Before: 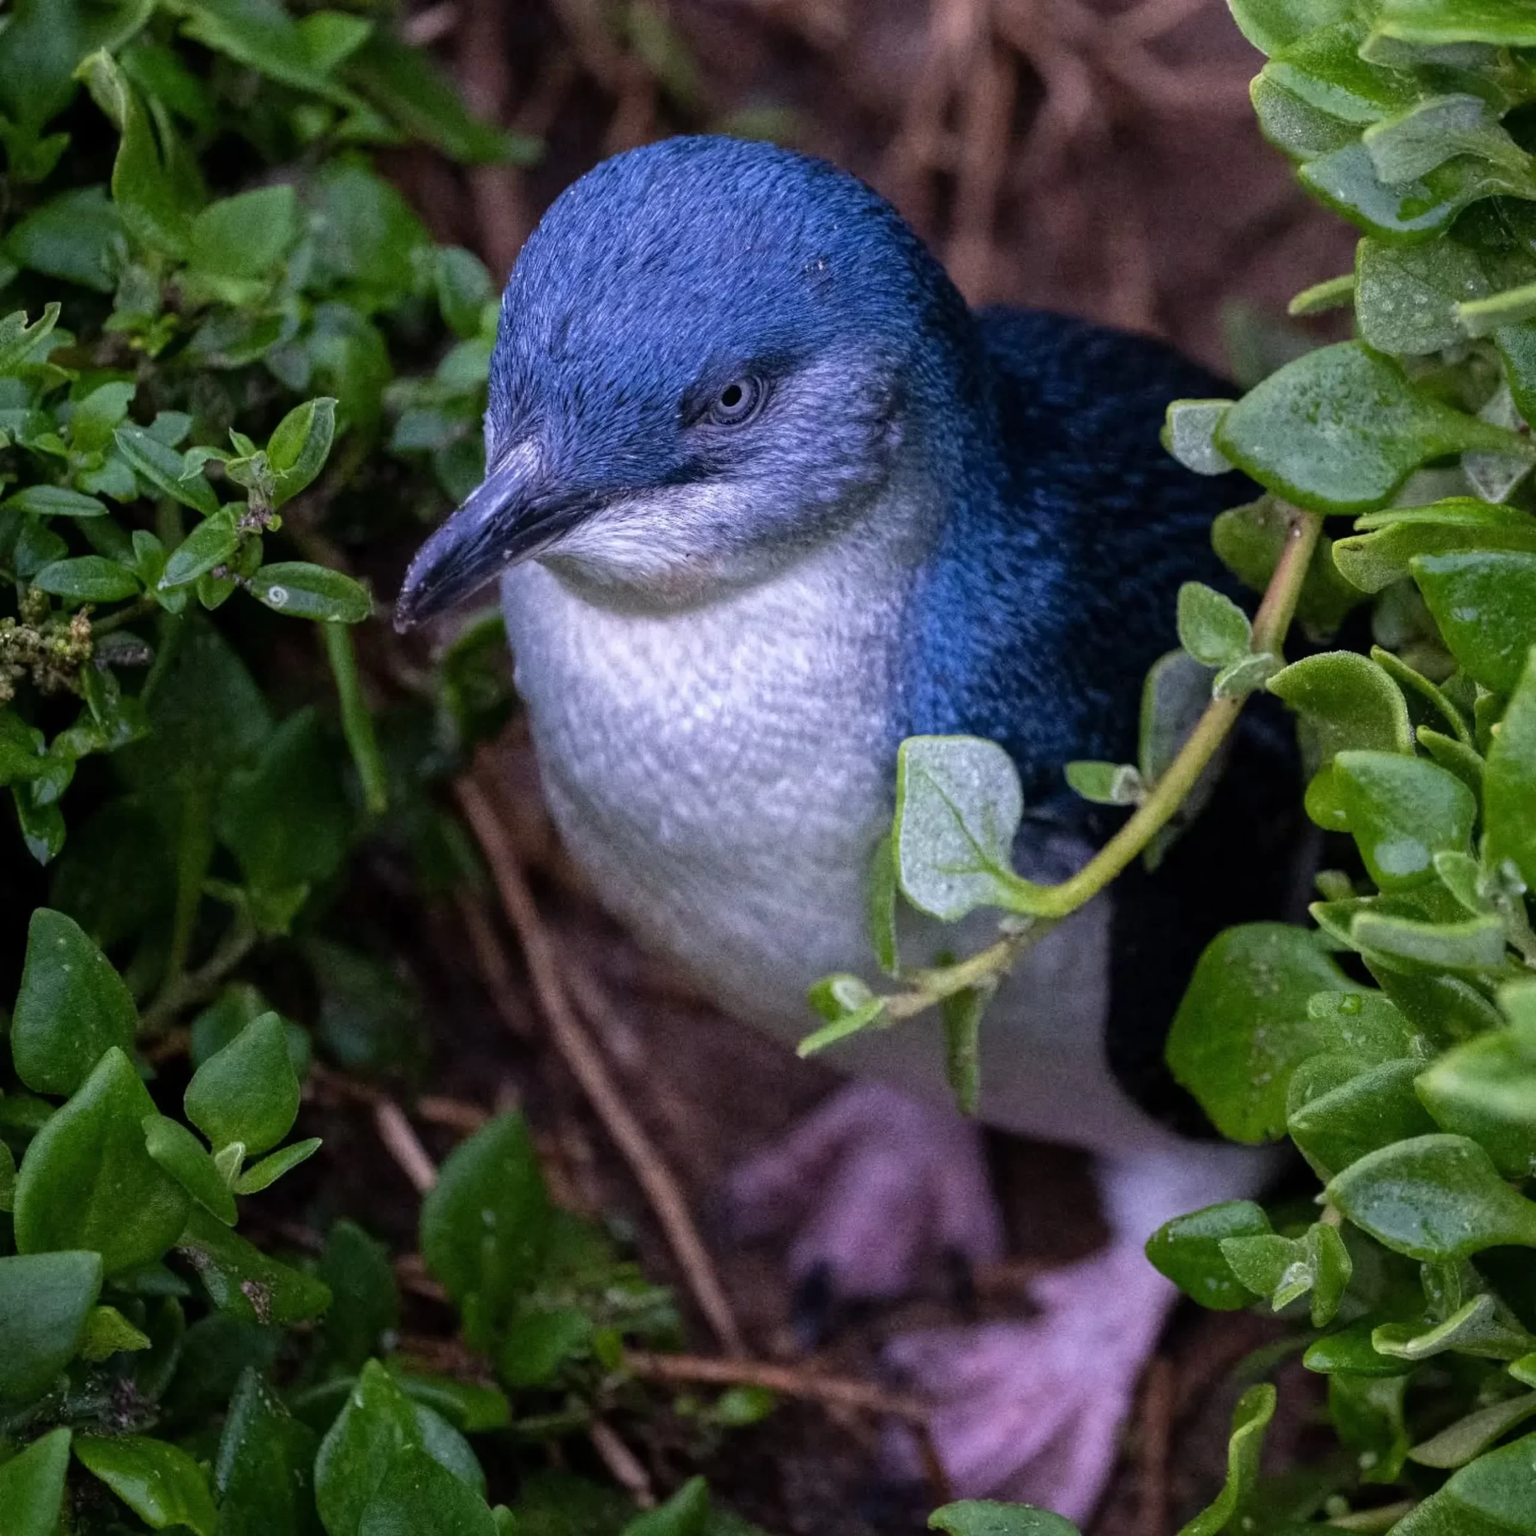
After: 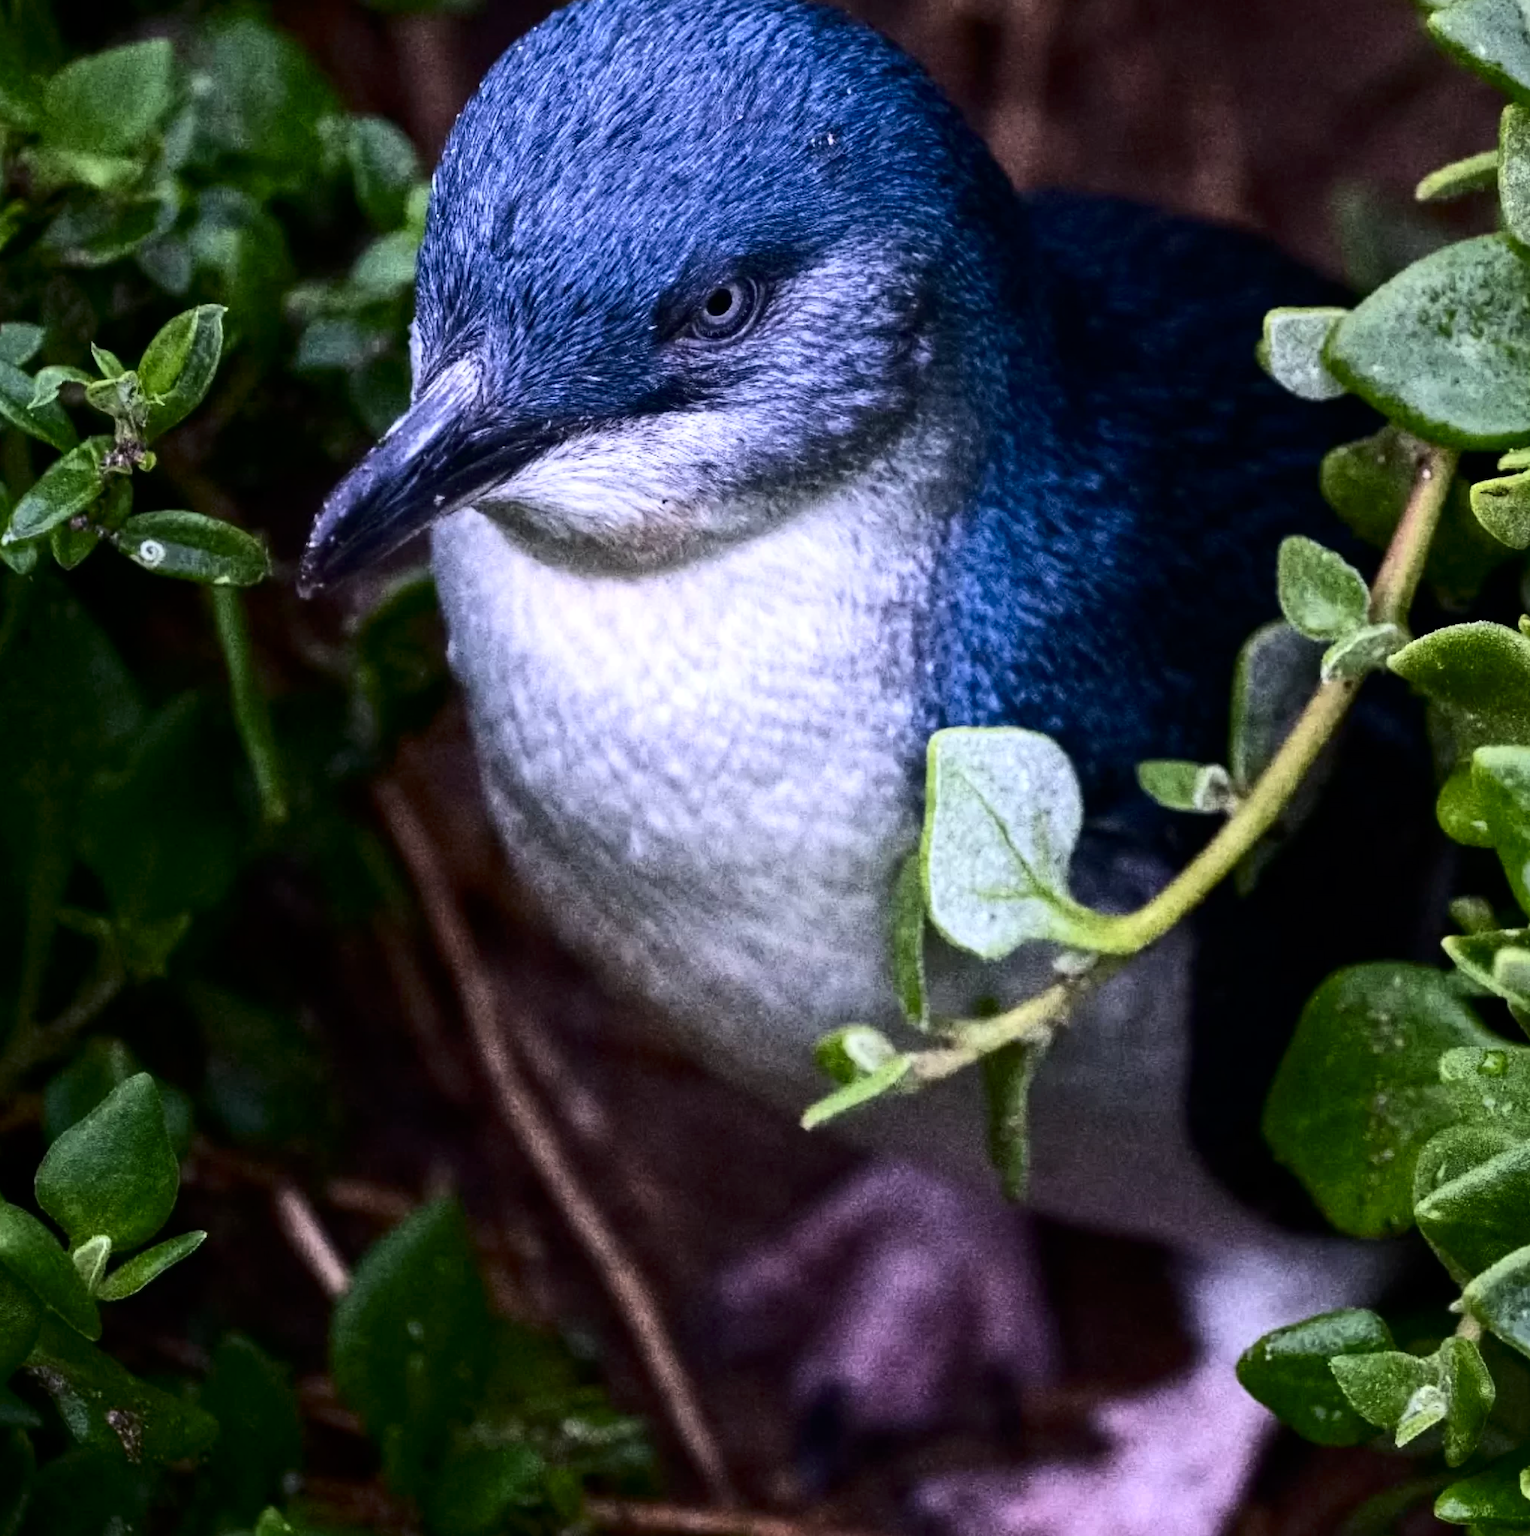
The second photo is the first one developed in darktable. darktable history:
contrast brightness saturation: contrast 0.295
tone equalizer: -8 EV -0.385 EV, -7 EV -0.377 EV, -6 EV -0.342 EV, -5 EV -0.198 EV, -3 EV 0.196 EV, -2 EV 0.327 EV, -1 EV 0.393 EV, +0 EV 0.411 EV, edges refinement/feathering 500, mask exposure compensation -1.57 EV, preserve details no
crop and rotate: left 10.2%, top 10.061%, right 10.102%, bottom 9.961%
